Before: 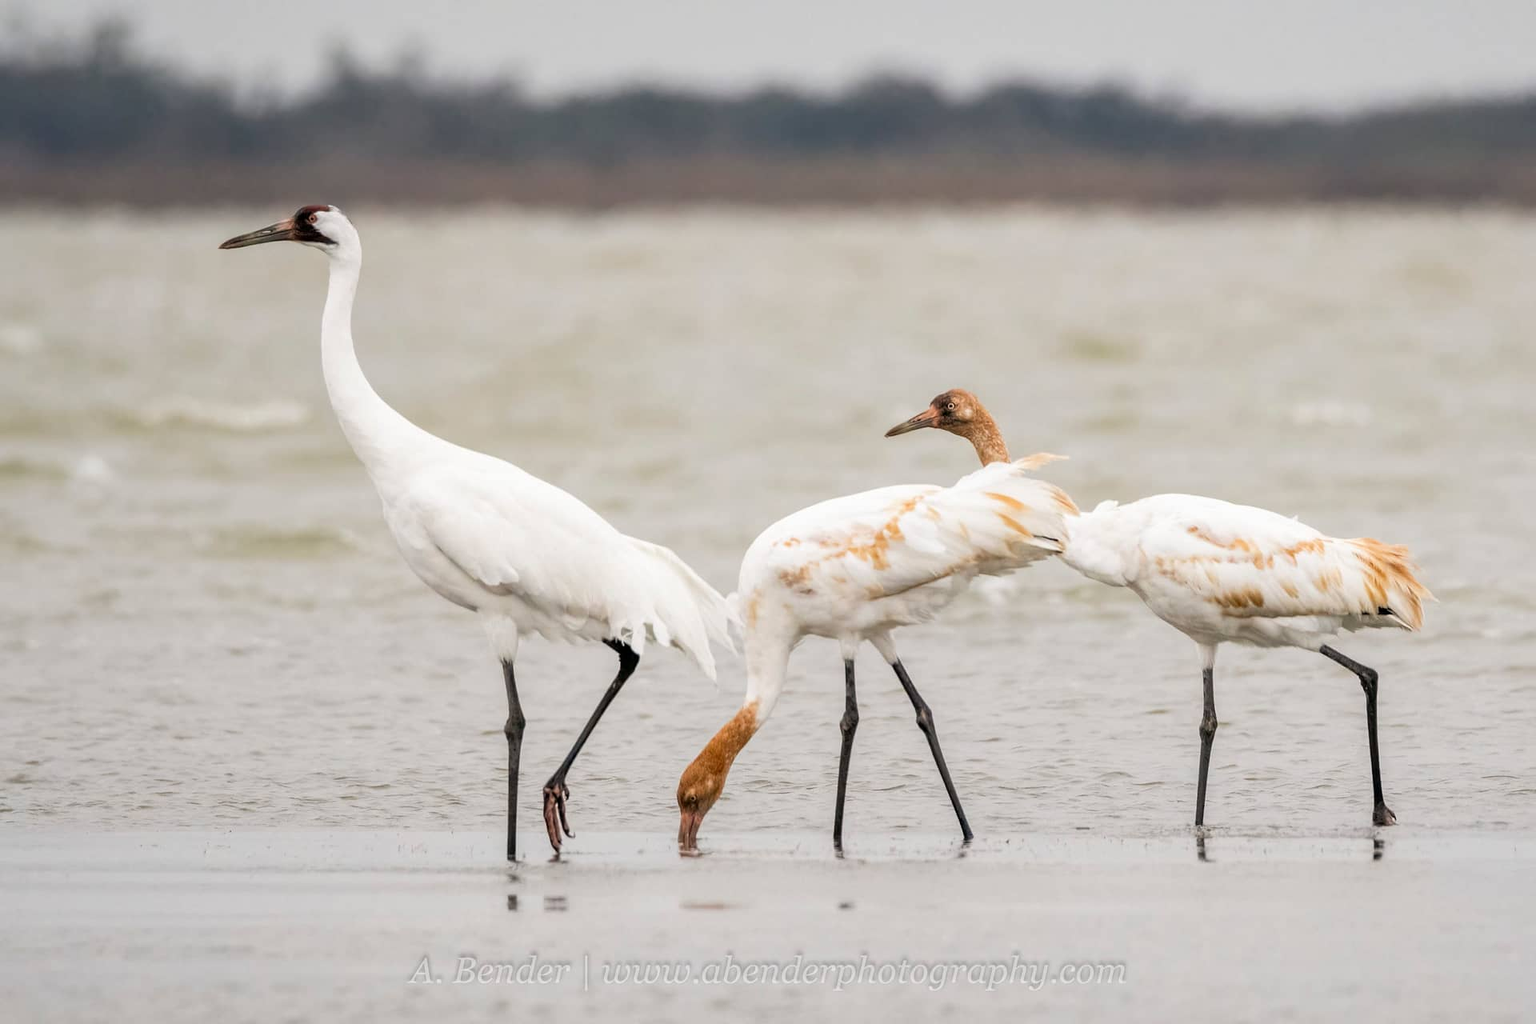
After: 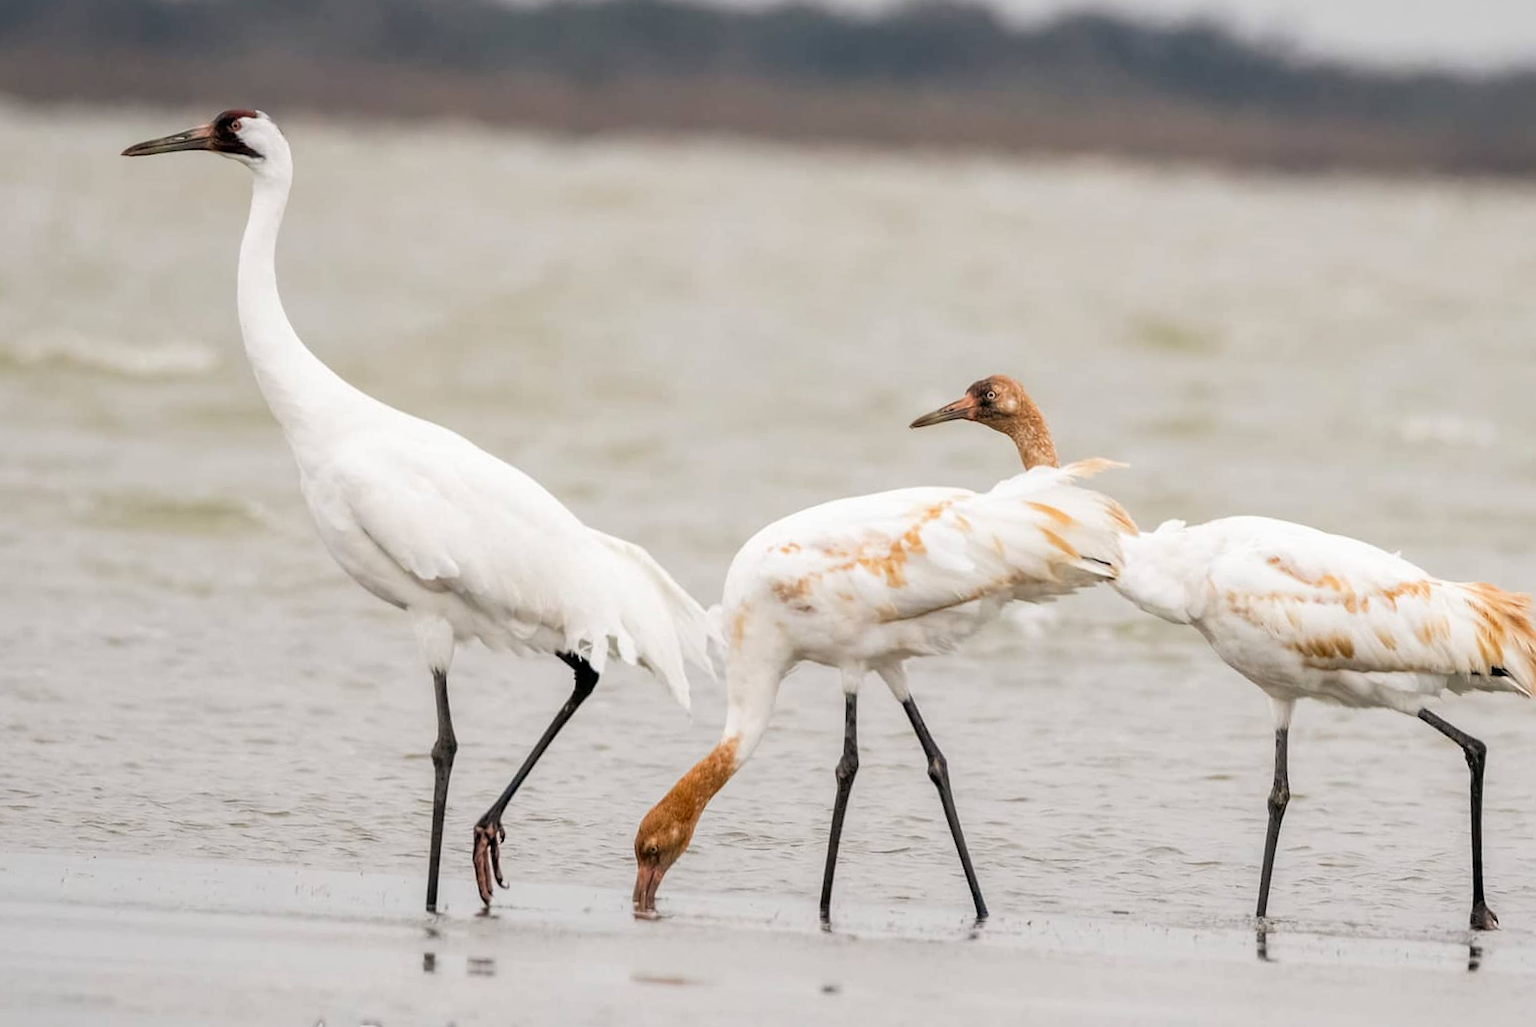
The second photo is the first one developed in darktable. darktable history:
crop and rotate: angle -3.28°, left 5.28%, top 5.219%, right 4.755%, bottom 4.457%
